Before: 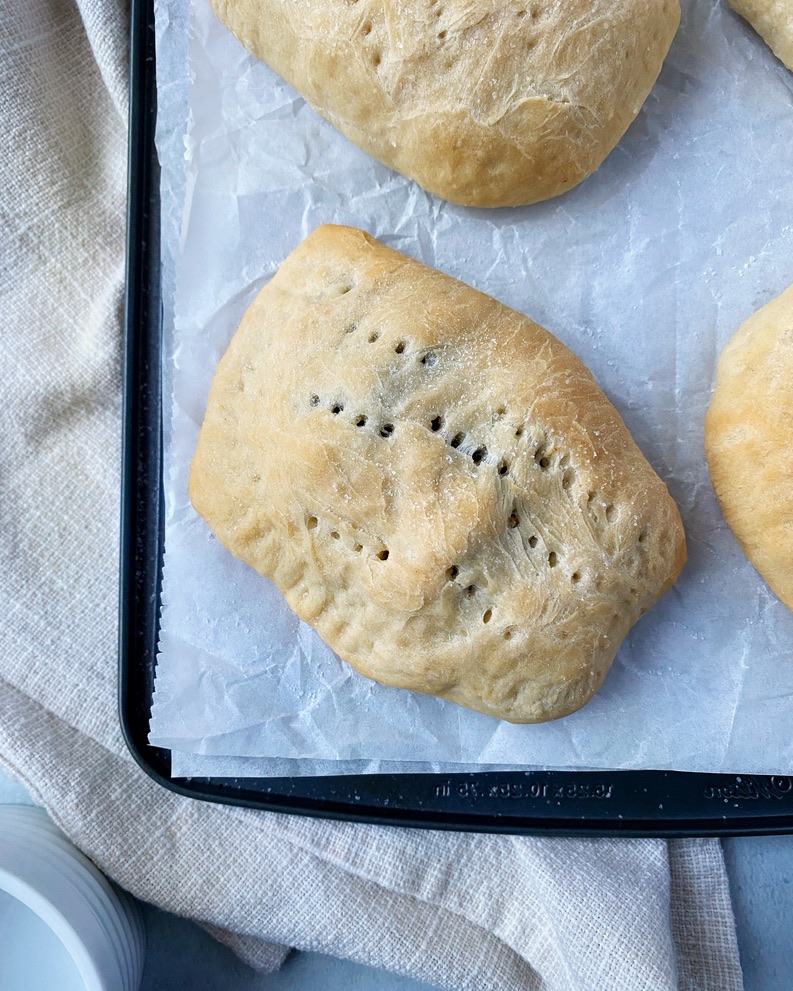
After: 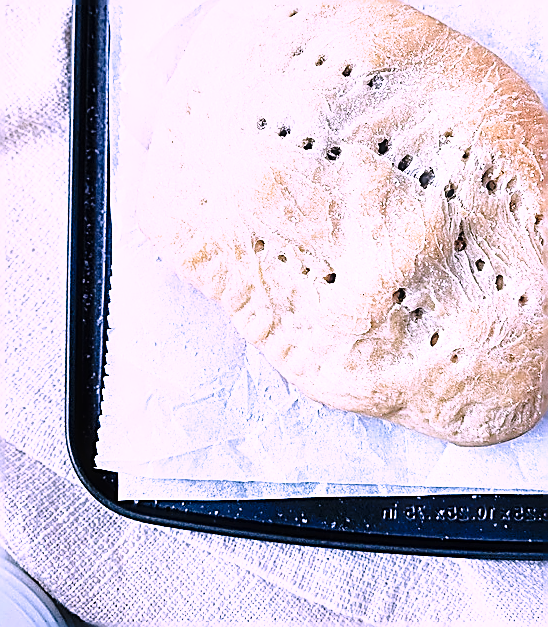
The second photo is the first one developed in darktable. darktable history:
local contrast: mode bilateral grid, contrast 19, coarseness 50, detail 150%, midtone range 0.2
color correction: highlights a* 15.56, highlights b* -20.42
crop: left 6.745%, top 28.031%, right 24.039%, bottom 8.653%
tone curve: curves: ch0 [(0, 0.01) (0.037, 0.032) (0.131, 0.108) (0.275, 0.286) (0.483, 0.517) (0.61, 0.661) (0.697, 0.768) (0.797, 0.876) (0.888, 0.952) (0.997, 0.995)]; ch1 [(0, 0) (0.312, 0.262) (0.425, 0.402) (0.5, 0.5) (0.527, 0.532) (0.556, 0.585) (0.683, 0.706) (0.746, 0.77) (1, 1)]; ch2 [(0, 0) (0.223, 0.185) (0.333, 0.284) (0.432, 0.4) (0.502, 0.502) (0.525, 0.527) (0.545, 0.564) (0.587, 0.613) (0.636, 0.654) (0.711, 0.729) (0.845, 0.855) (0.998, 0.977)], preserve colors none
base curve: curves: ch0 [(0, 0) (0.028, 0.03) (0.121, 0.232) (0.46, 0.748) (0.859, 0.968) (1, 1)], preserve colors none
sharpen: amount 1.992
haze removal: strength -0.109, compatibility mode true, adaptive false
